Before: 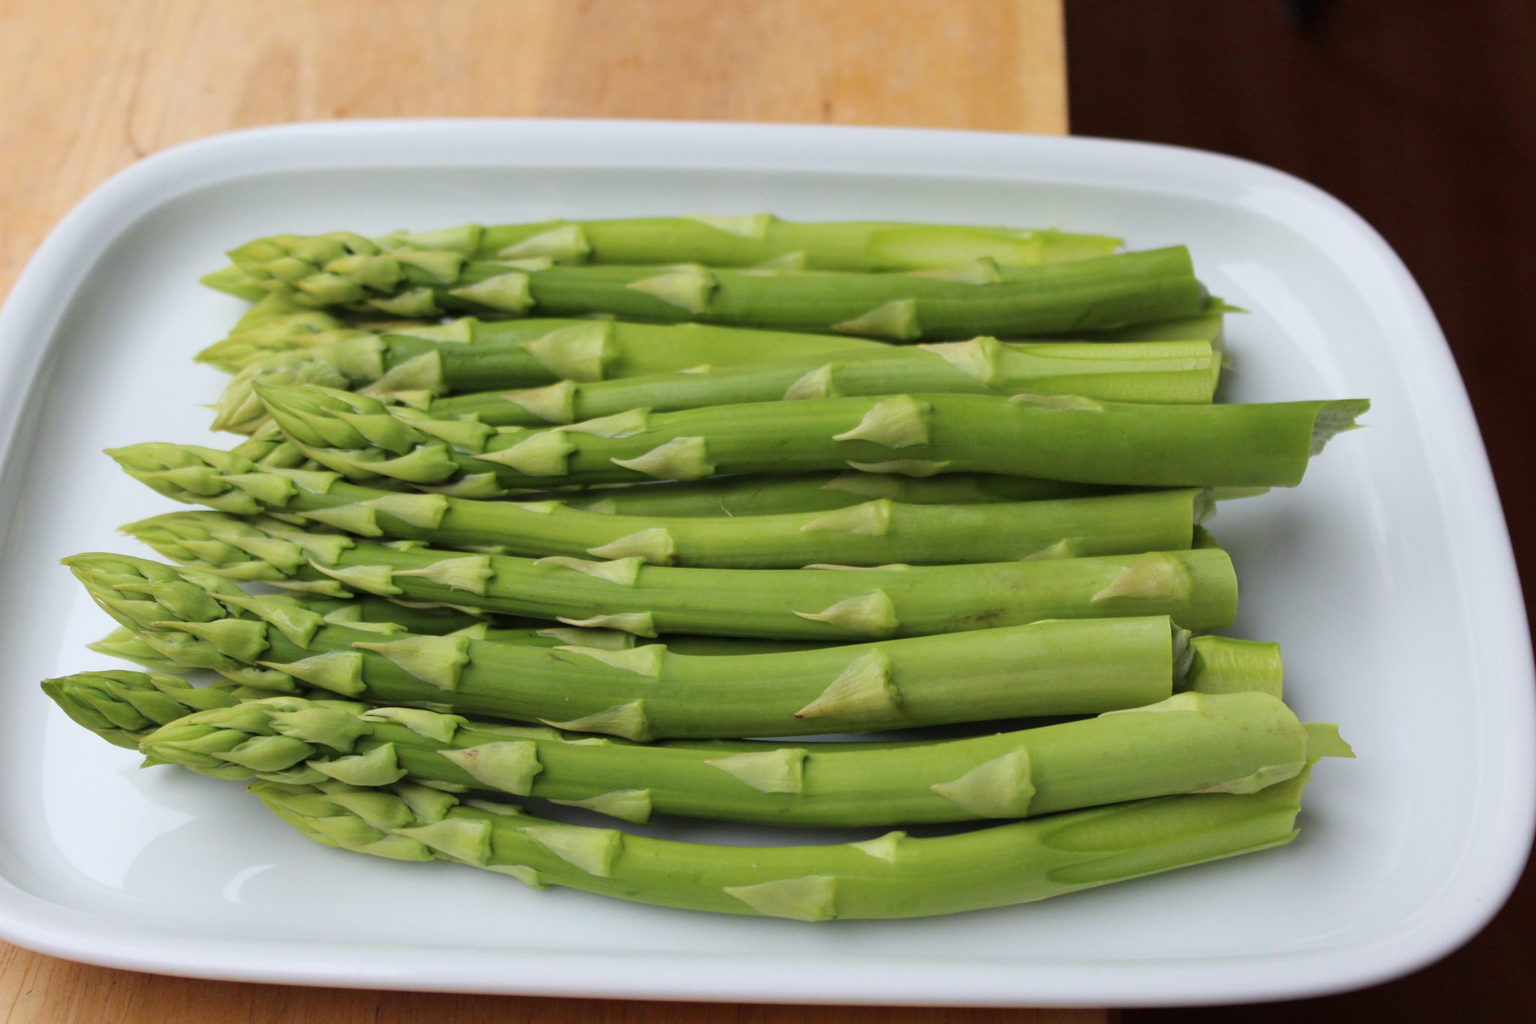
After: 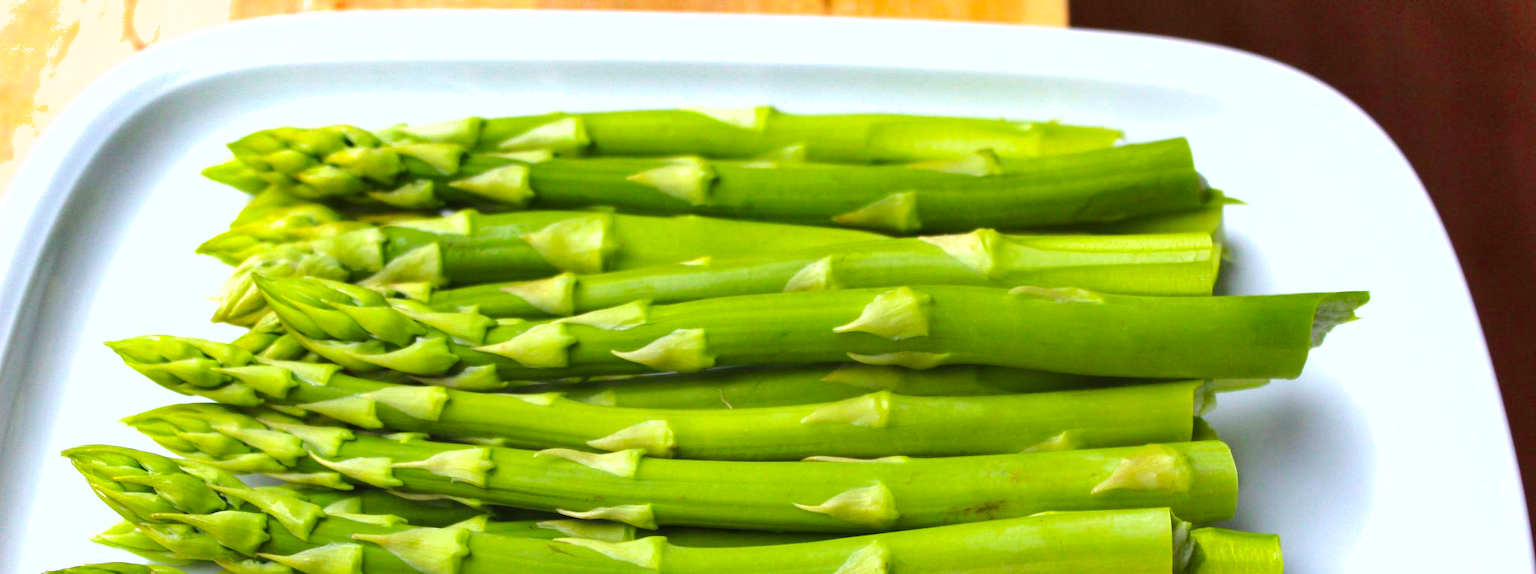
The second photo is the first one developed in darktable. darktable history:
shadows and highlights: low approximation 0.01, soften with gaussian
color balance rgb: perceptual saturation grading › global saturation 25%, perceptual brilliance grading › mid-tones 10%, perceptual brilliance grading › shadows 15%, global vibrance 20%
crop and rotate: top 10.605%, bottom 33.274%
white balance: red 0.983, blue 1.036
exposure: black level correction 0, exposure 0.877 EV, compensate exposure bias true, compensate highlight preservation false
